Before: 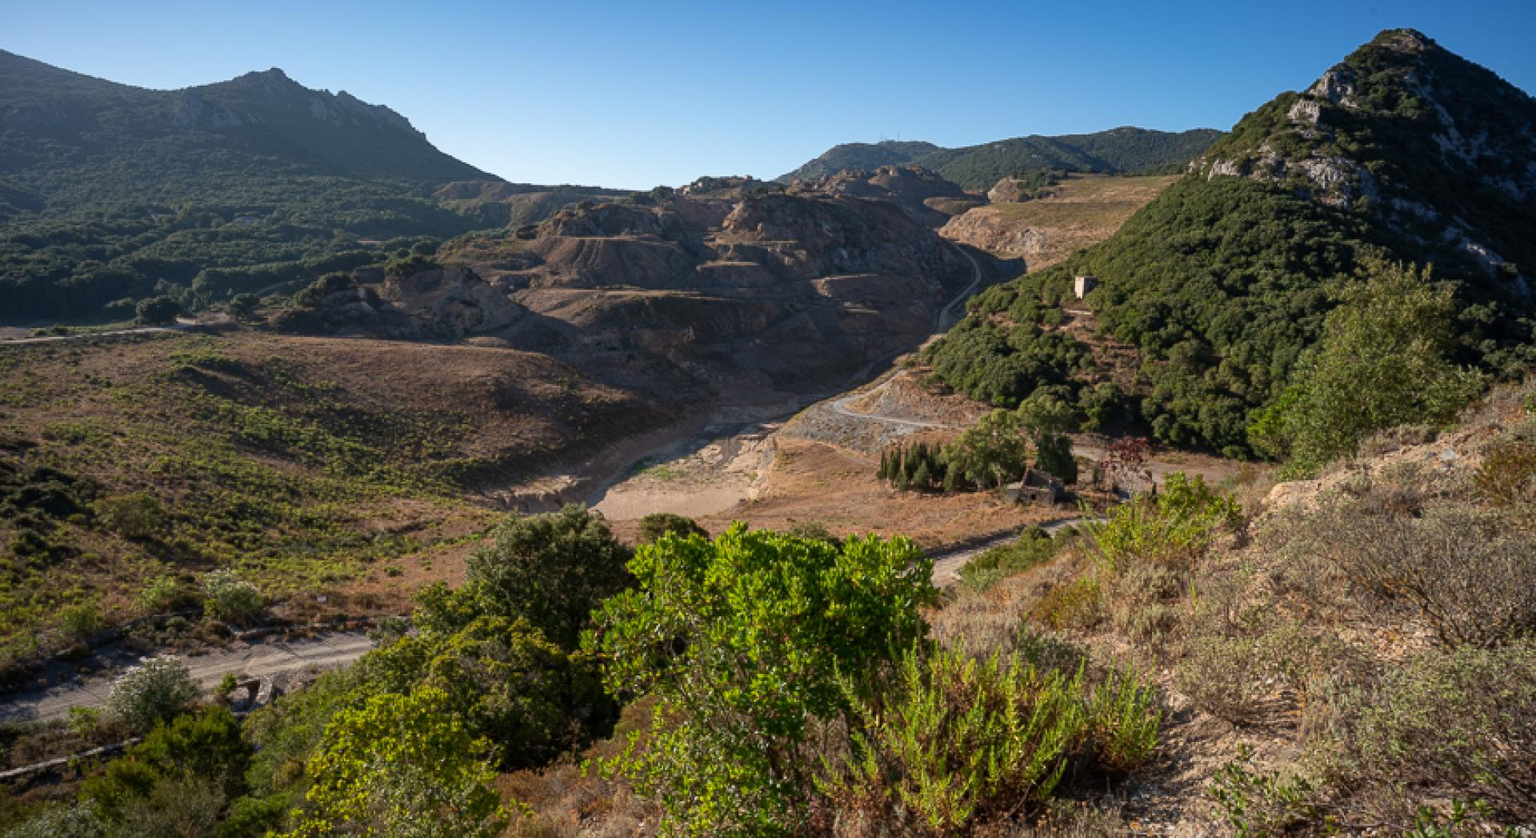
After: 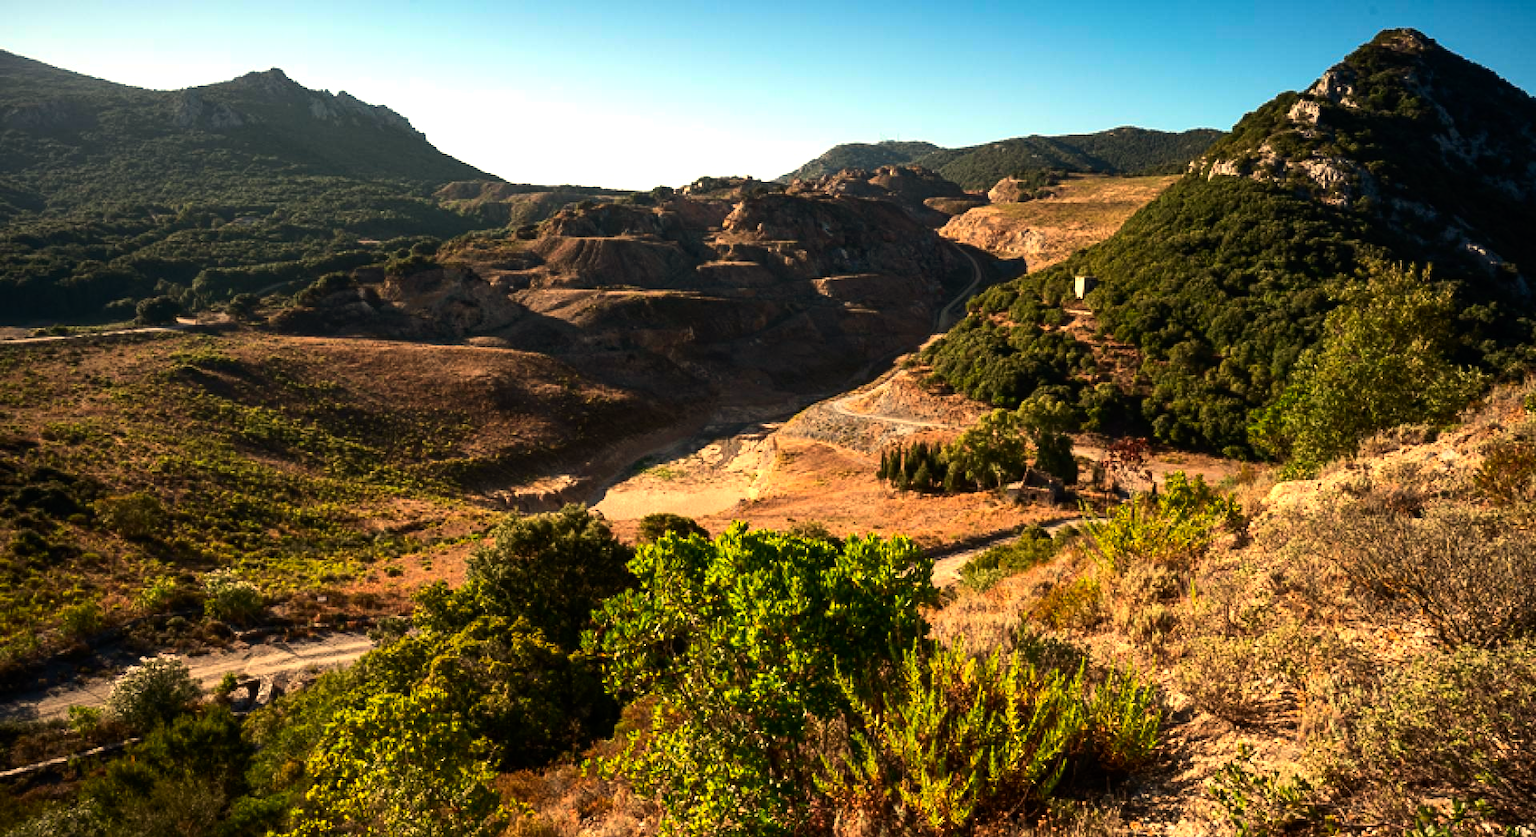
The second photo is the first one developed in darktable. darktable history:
contrast brightness saturation: contrast 0.09, saturation 0.28
tone equalizer: -8 EV -1.08 EV, -7 EV -1.01 EV, -6 EV -0.867 EV, -5 EV -0.578 EV, -3 EV 0.578 EV, -2 EV 0.867 EV, -1 EV 1.01 EV, +0 EV 1.08 EV, edges refinement/feathering 500, mask exposure compensation -1.57 EV, preserve details no
white balance: red 1.138, green 0.996, blue 0.812
